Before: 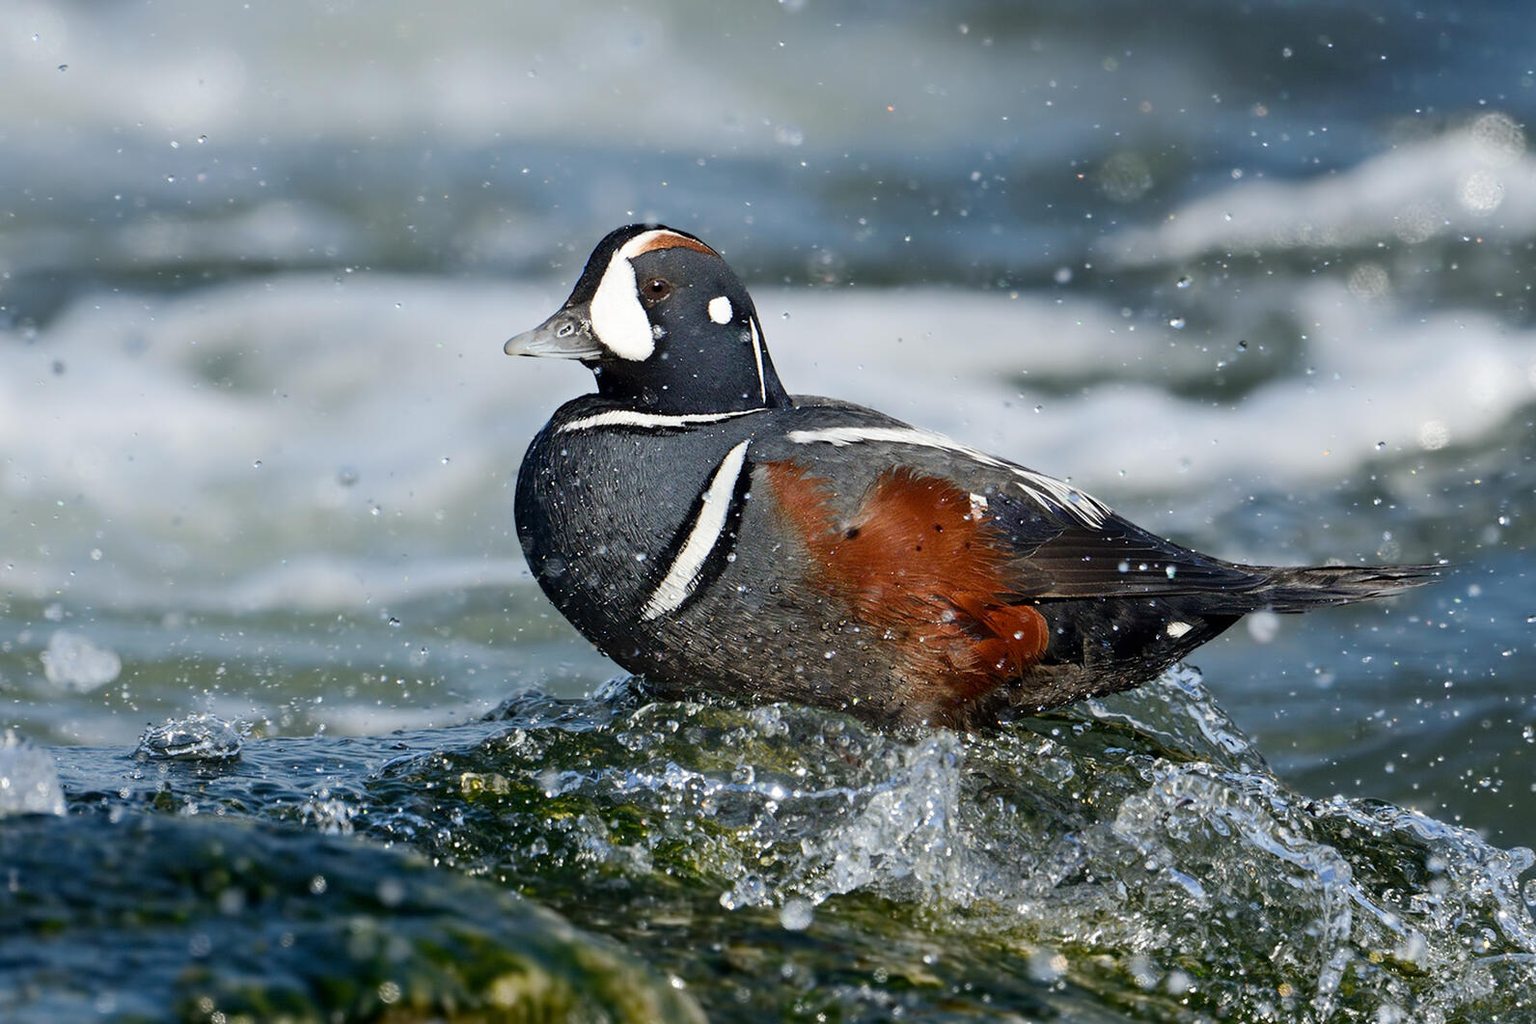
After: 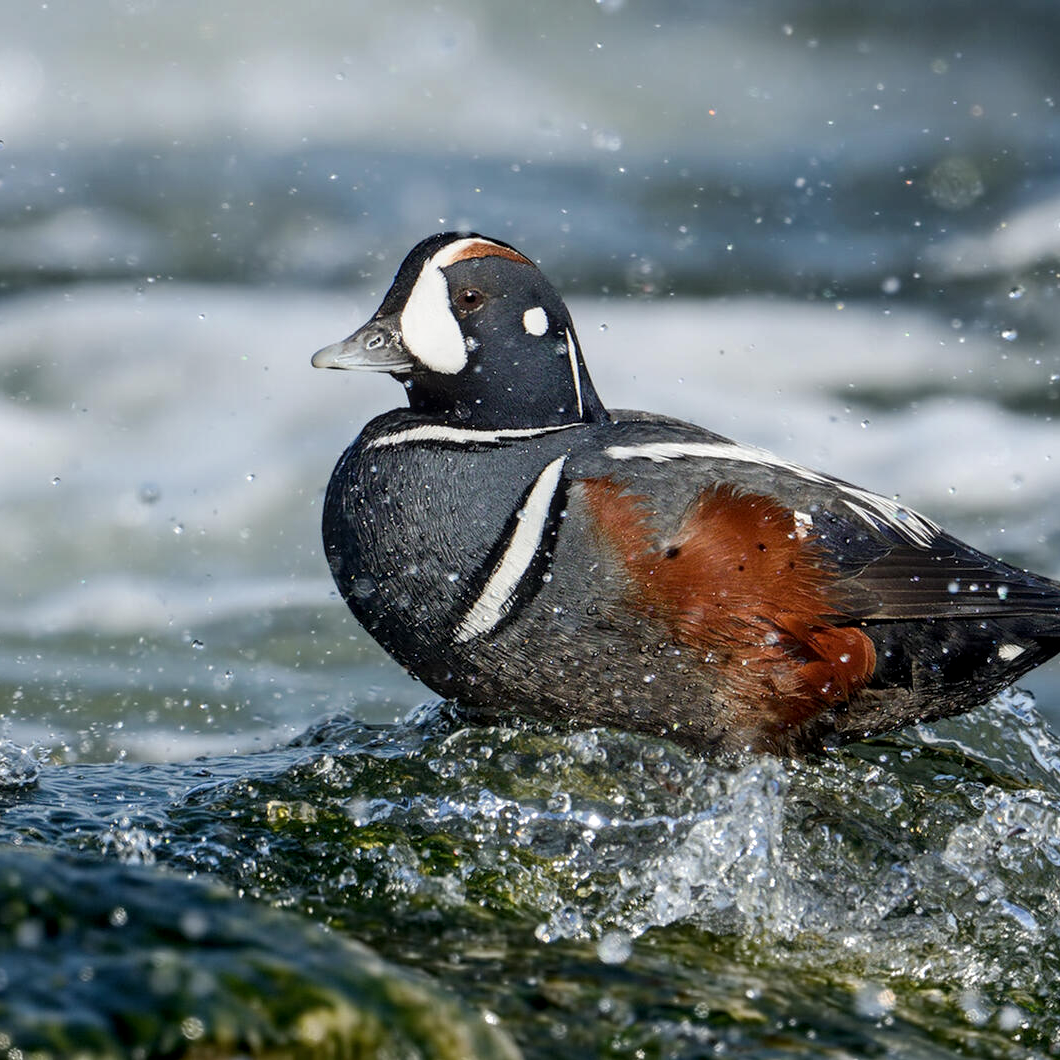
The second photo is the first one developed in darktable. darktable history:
local contrast: on, module defaults
crop and rotate: left 13.352%, right 20.051%
contrast brightness saturation: saturation -0.046
tone equalizer: on, module defaults
